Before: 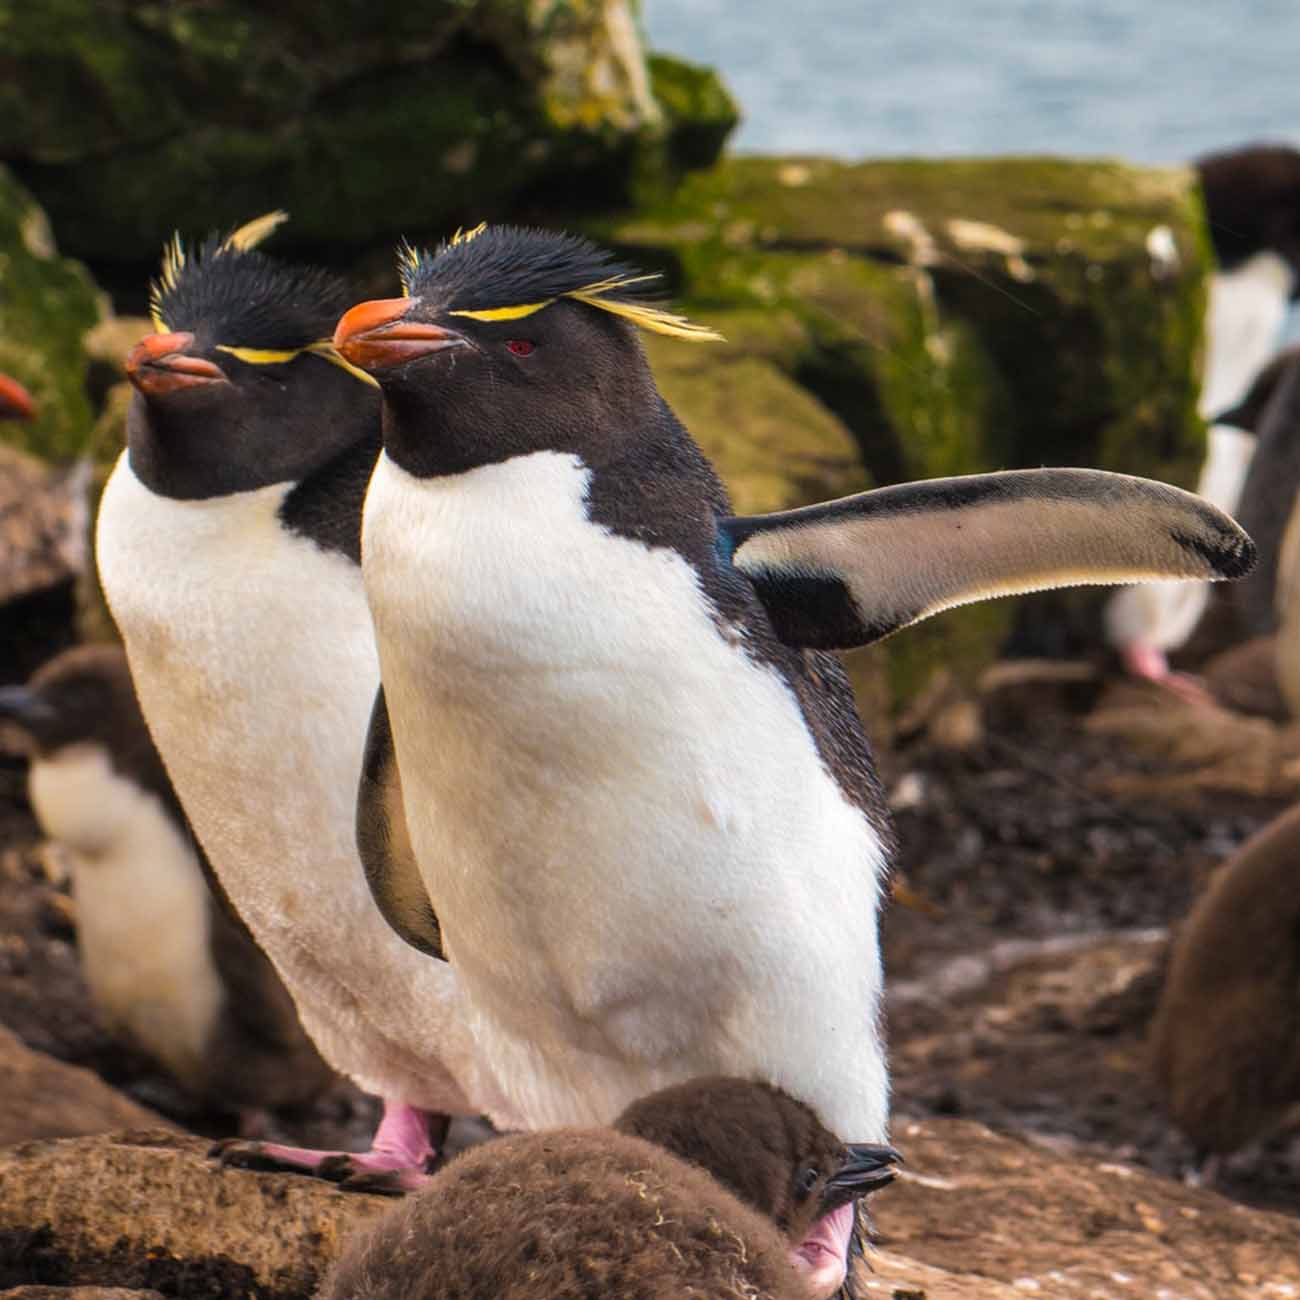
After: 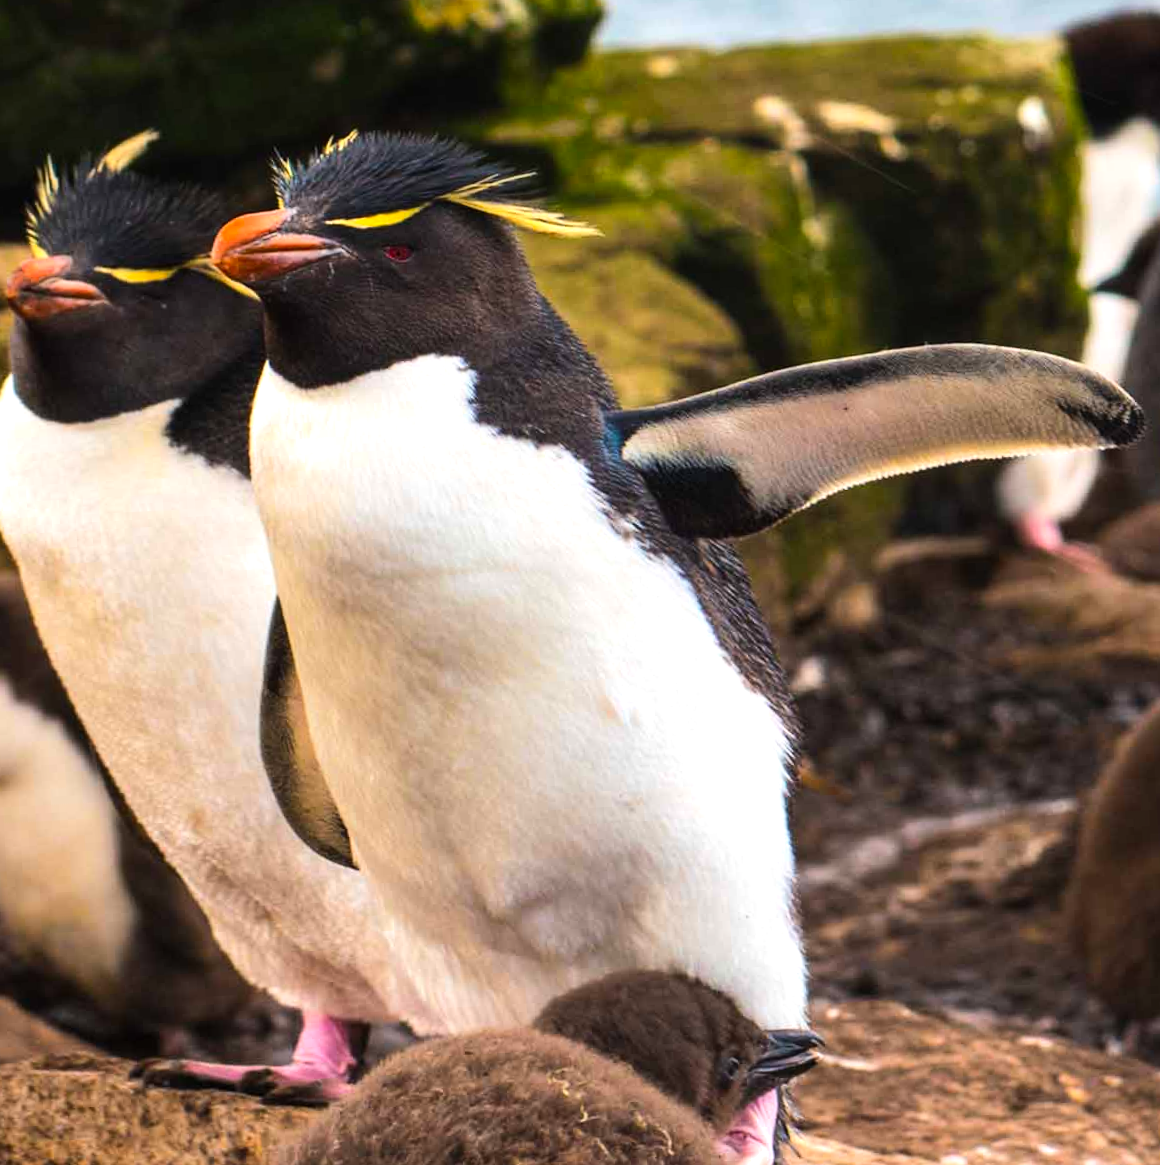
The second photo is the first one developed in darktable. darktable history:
contrast brightness saturation: contrast 0.07, brightness 0.073, saturation 0.185
tone equalizer: -8 EV -0.412 EV, -7 EV -0.377 EV, -6 EV -0.333 EV, -5 EV -0.226 EV, -3 EV 0.236 EV, -2 EV 0.304 EV, -1 EV 0.399 EV, +0 EV 0.439 EV, edges refinement/feathering 500, mask exposure compensation -1.57 EV, preserve details no
shadows and highlights: shadows -29.41, highlights 29.19
crop and rotate: angle 3.07°, left 6.038%, top 5.69%
